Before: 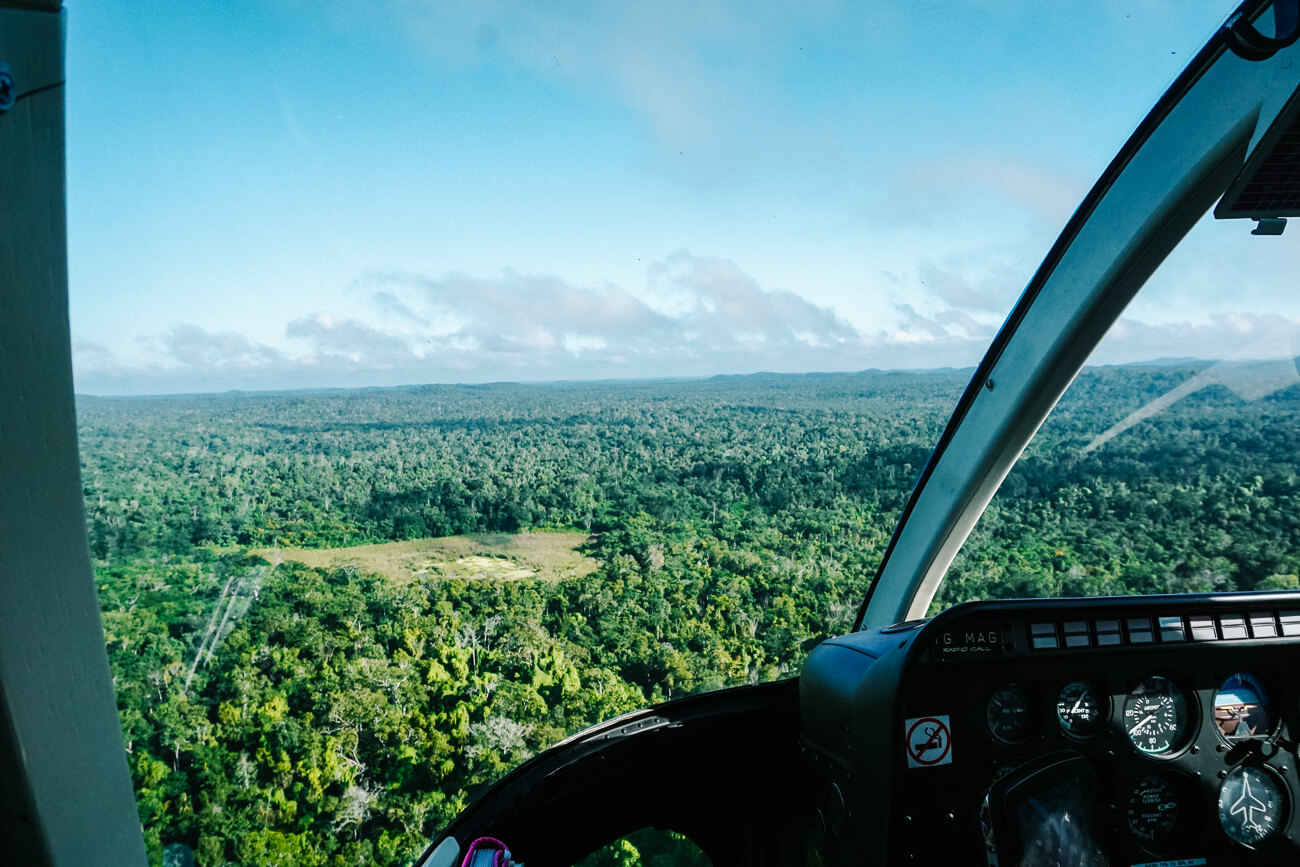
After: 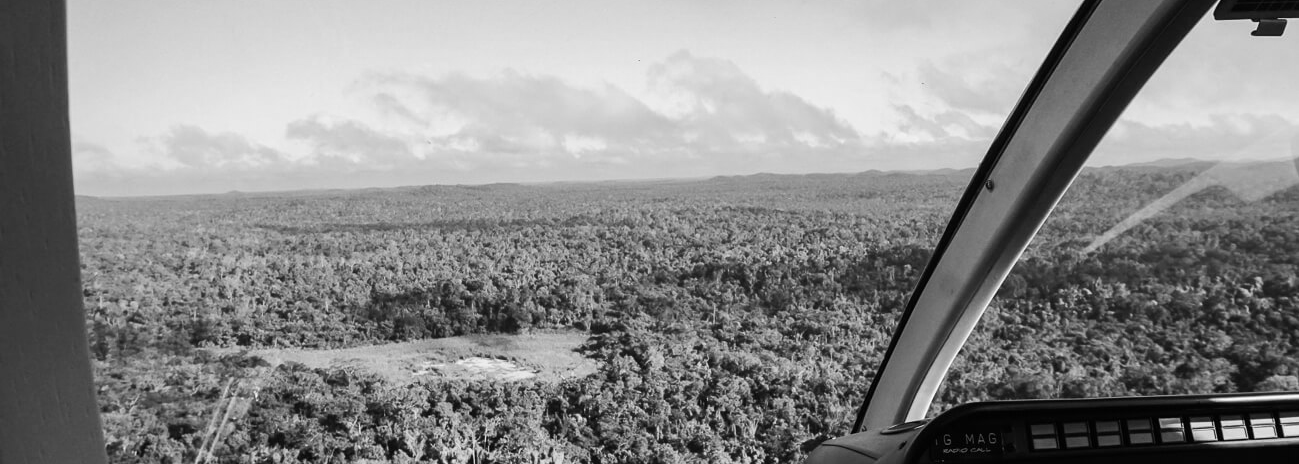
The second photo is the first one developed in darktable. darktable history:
crop and rotate: top 23.043%, bottom 23.437%
monochrome: a -6.99, b 35.61, size 1.4
